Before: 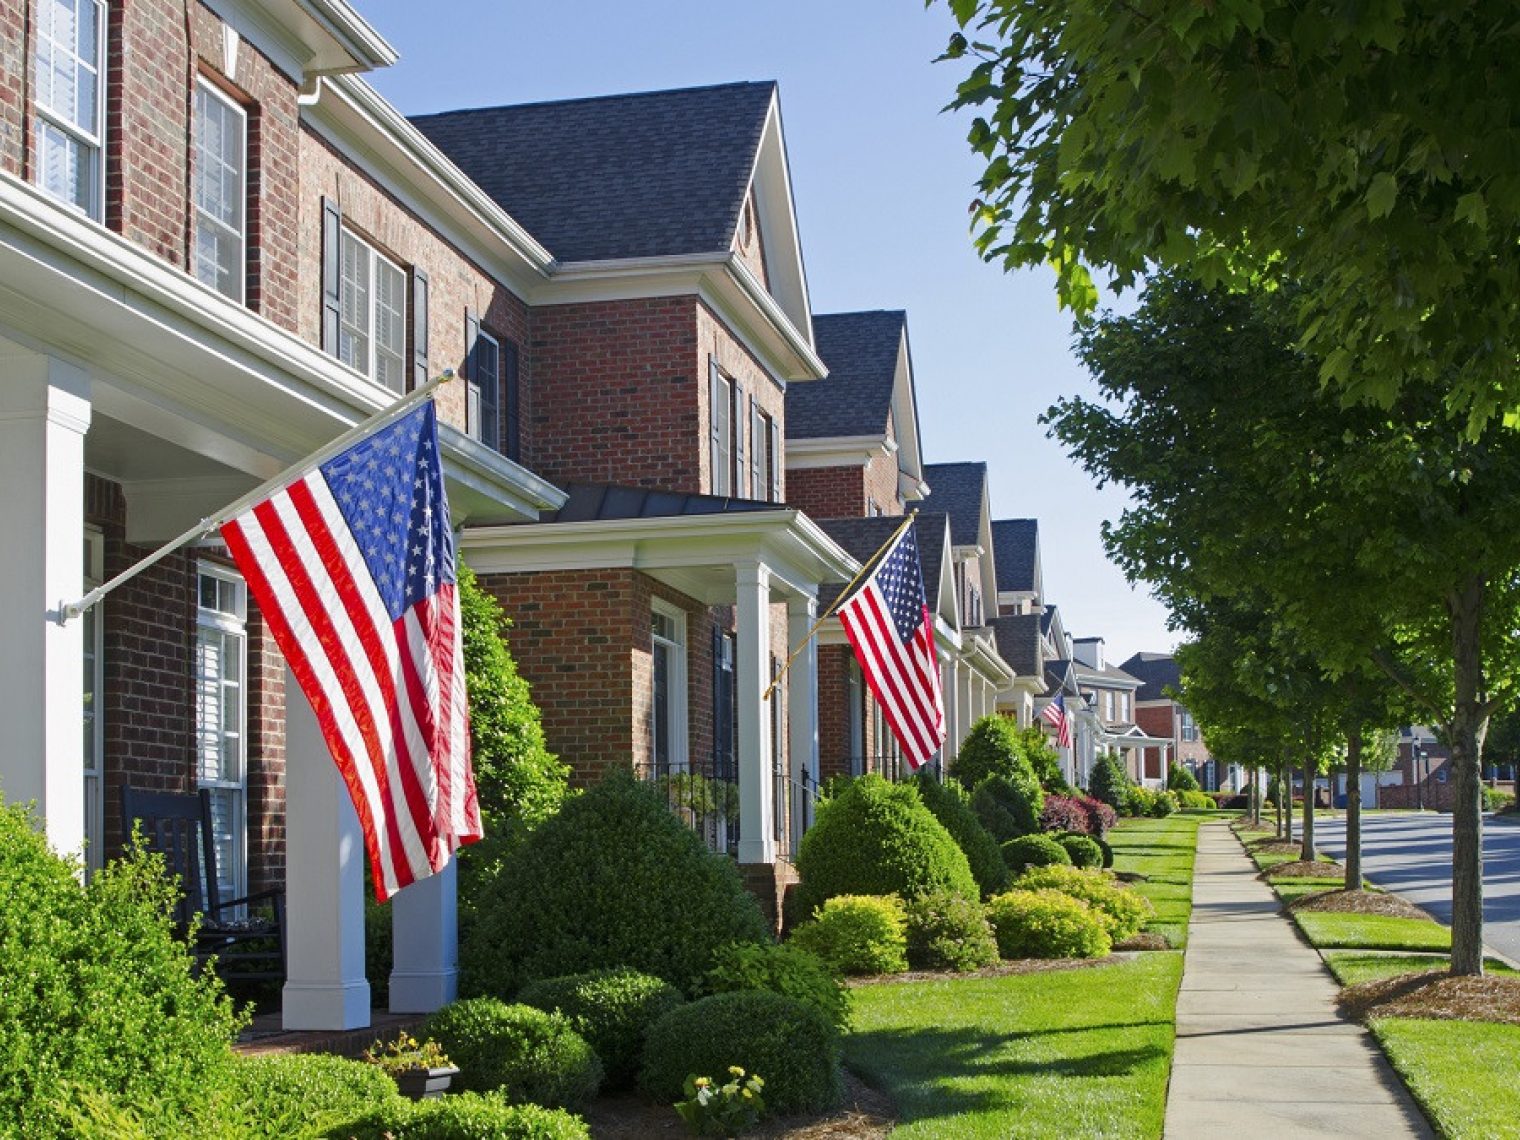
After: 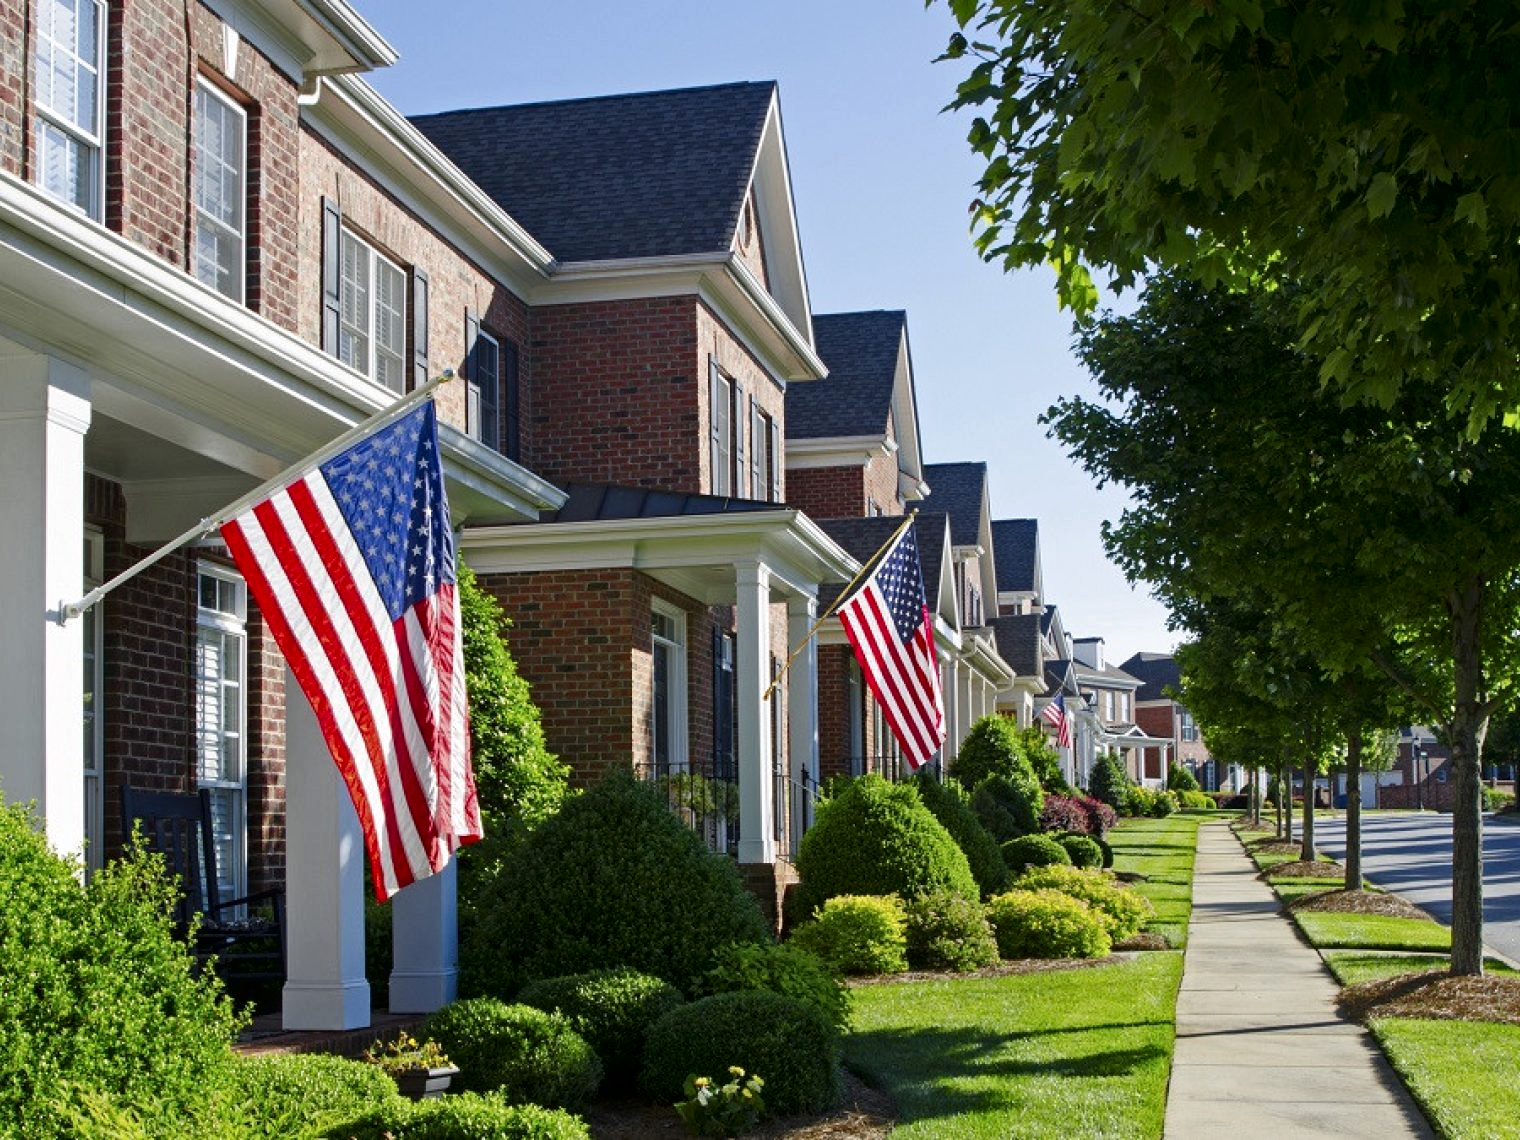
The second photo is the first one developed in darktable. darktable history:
tone curve: curves: ch0 [(0, 0) (0.003, 0.019) (0.011, 0.019) (0.025, 0.022) (0.044, 0.026) (0.069, 0.032) (0.1, 0.052) (0.136, 0.081) (0.177, 0.123) (0.224, 0.17) (0.277, 0.219) (0.335, 0.276) (0.399, 0.344) (0.468, 0.421) (0.543, 0.508) (0.623, 0.604) (0.709, 0.705) (0.801, 0.797) (0.898, 0.894) (1, 1)], color space Lab, independent channels, preserve colors none
local contrast: highlights 105%, shadows 102%, detail 119%, midtone range 0.2
